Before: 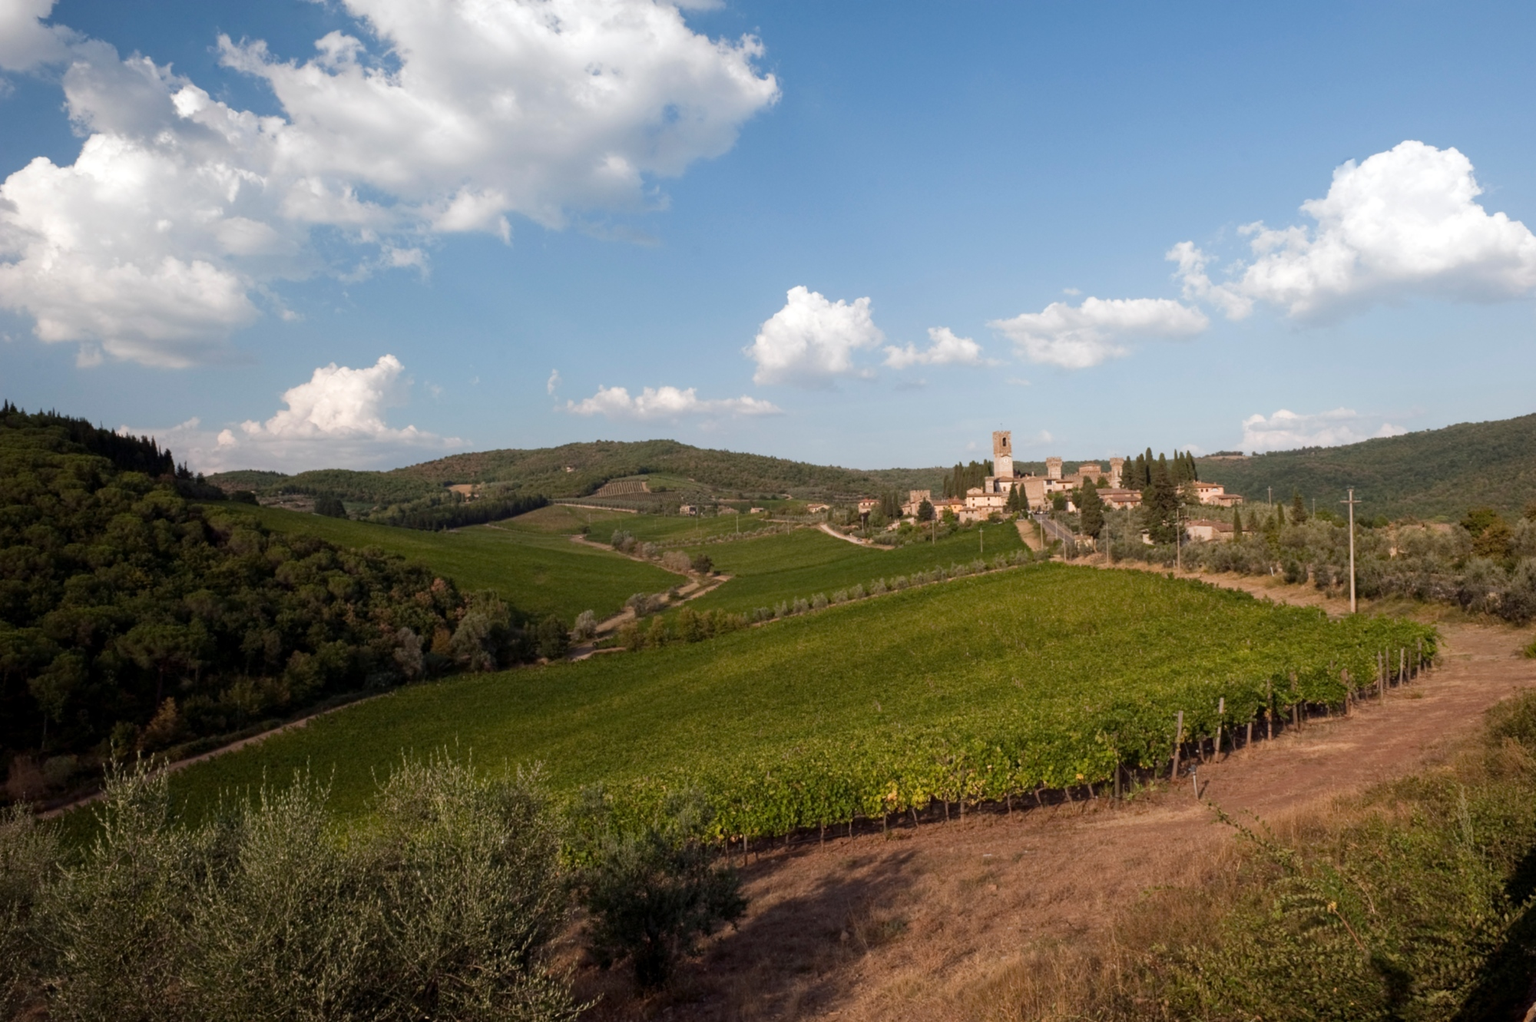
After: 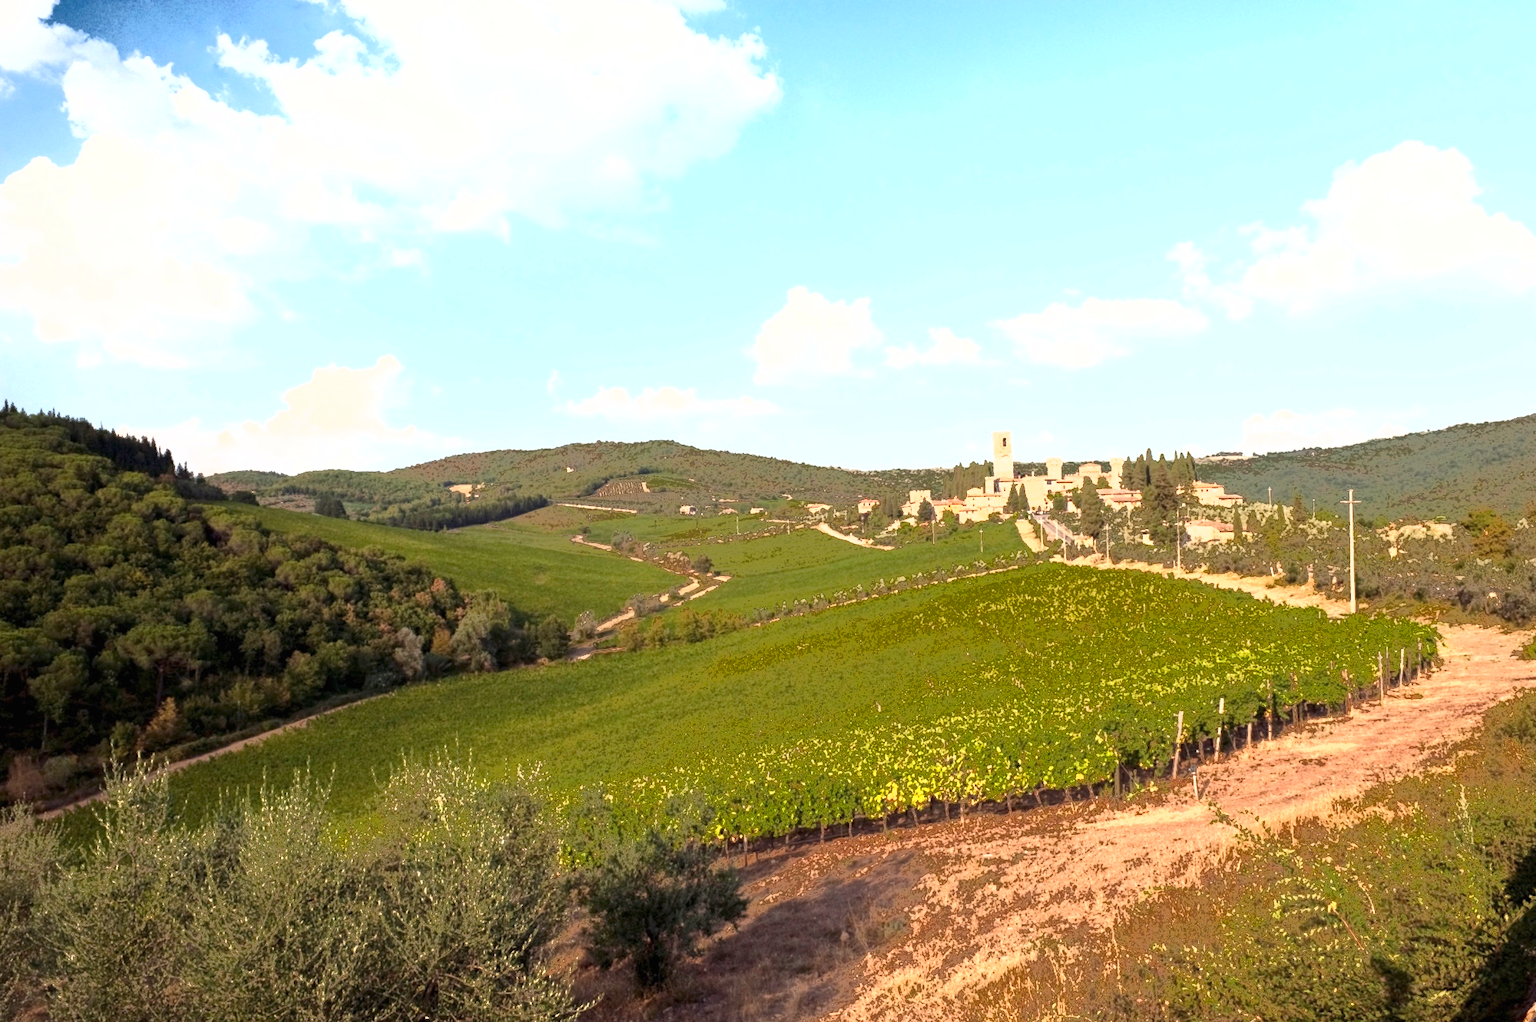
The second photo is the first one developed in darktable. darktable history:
exposure: black level correction 0, exposure 1.75 EV, compensate exposure bias true, compensate highlight preservation false
fill light: exposure -0.73 EV, center 0.69, width 2.2
color correction: highlights b* 3
